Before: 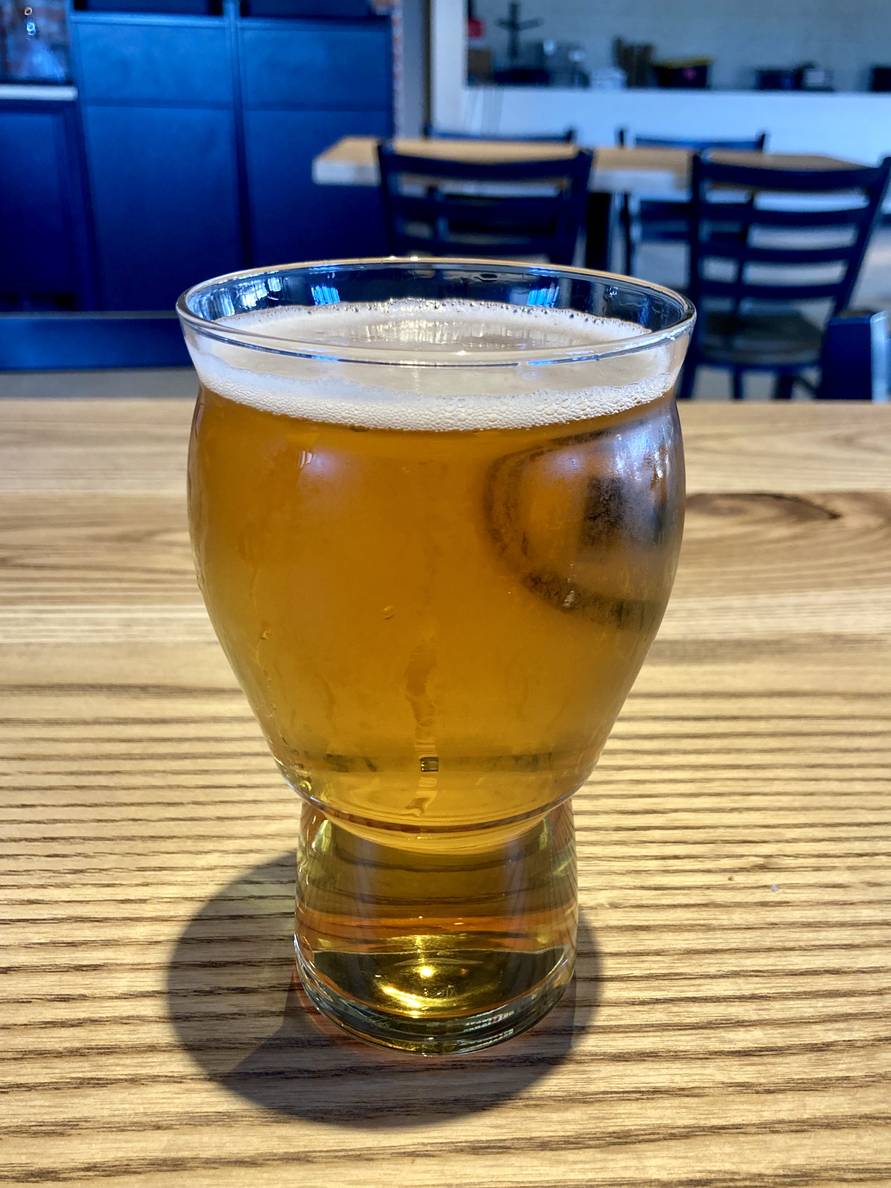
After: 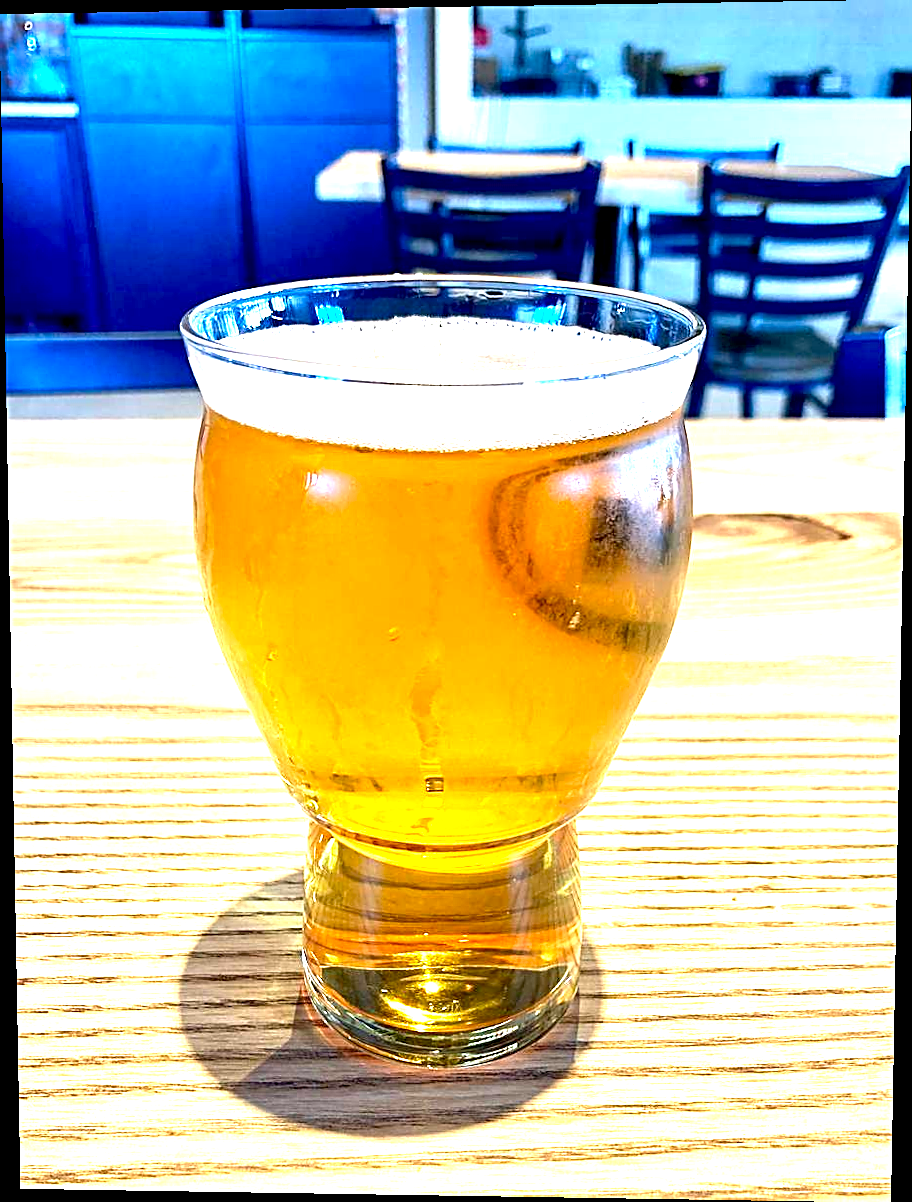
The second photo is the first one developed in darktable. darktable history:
sharpen: radius 2.584, amount 0.688
exposure: black level correction 0.001, exposure 2 EV, compensate highlight preservation false
rotate and perspective: lens shift (vertical) 0.048, lens shift (horizontal) -0.024, automatic cropping off
